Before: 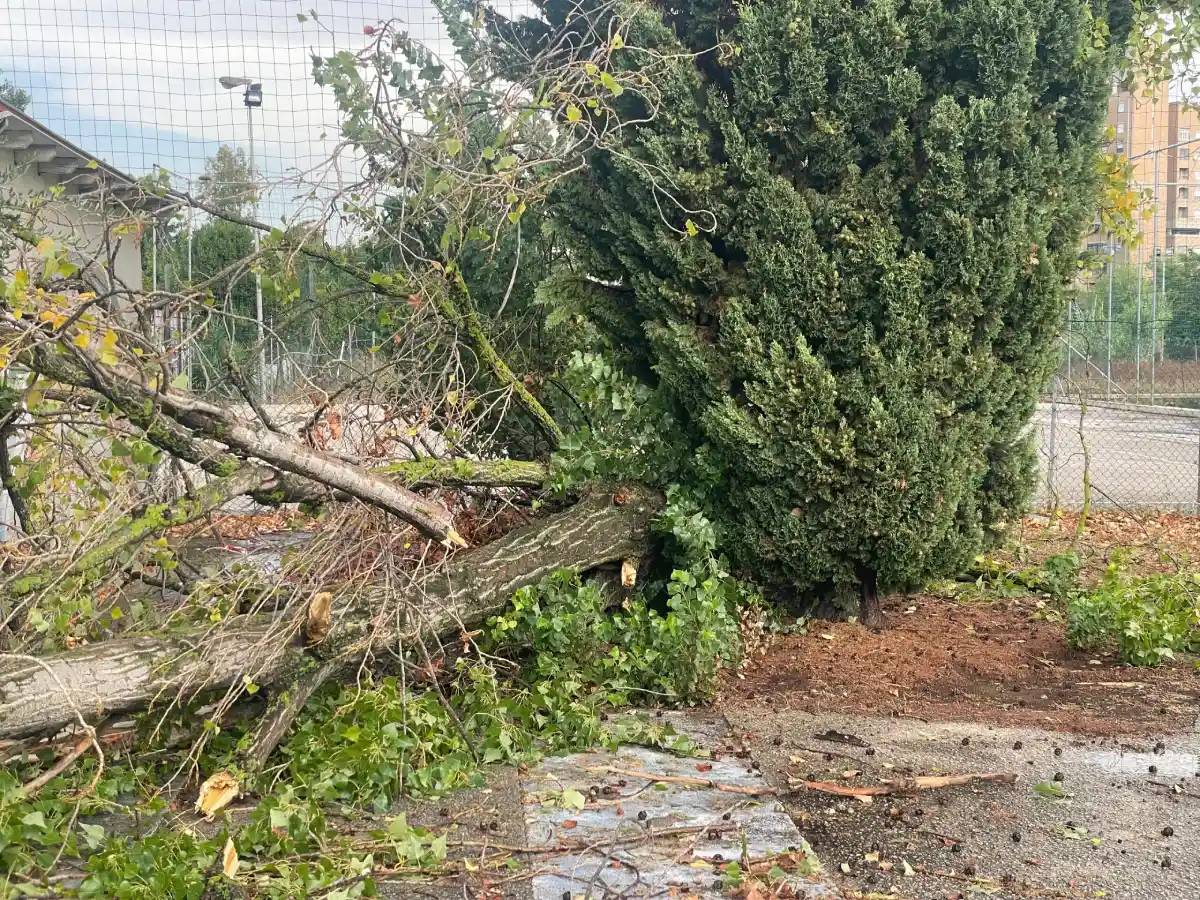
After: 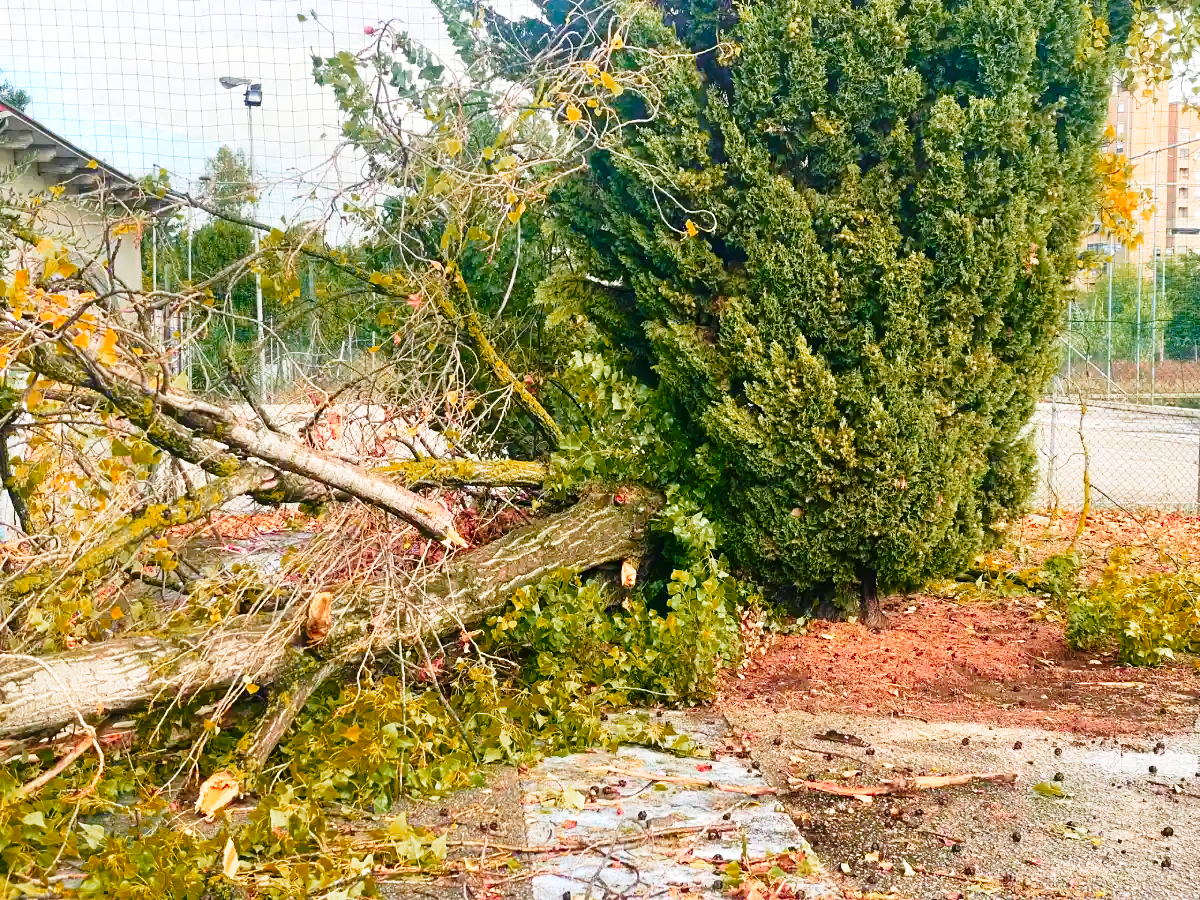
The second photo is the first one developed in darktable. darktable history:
shadows and highlights: shadows 58.52, soften with gaussian
velvia: on, module defaults
base curve: curves: ch0 [(0, 0) (0.028, 0.03) (0.121, 0.232) (0.46, 0.748) (0.859, 0.968) (1, 1)], preserve colors none
color zones: curves: ch0 [(0.473, 0.374) (0.742, 0.784)]; ch1 [(0.354, 0.737) (0.742, 0.705)]; ch2 [(0.318, 0.421) (0.758, 0.532)]
